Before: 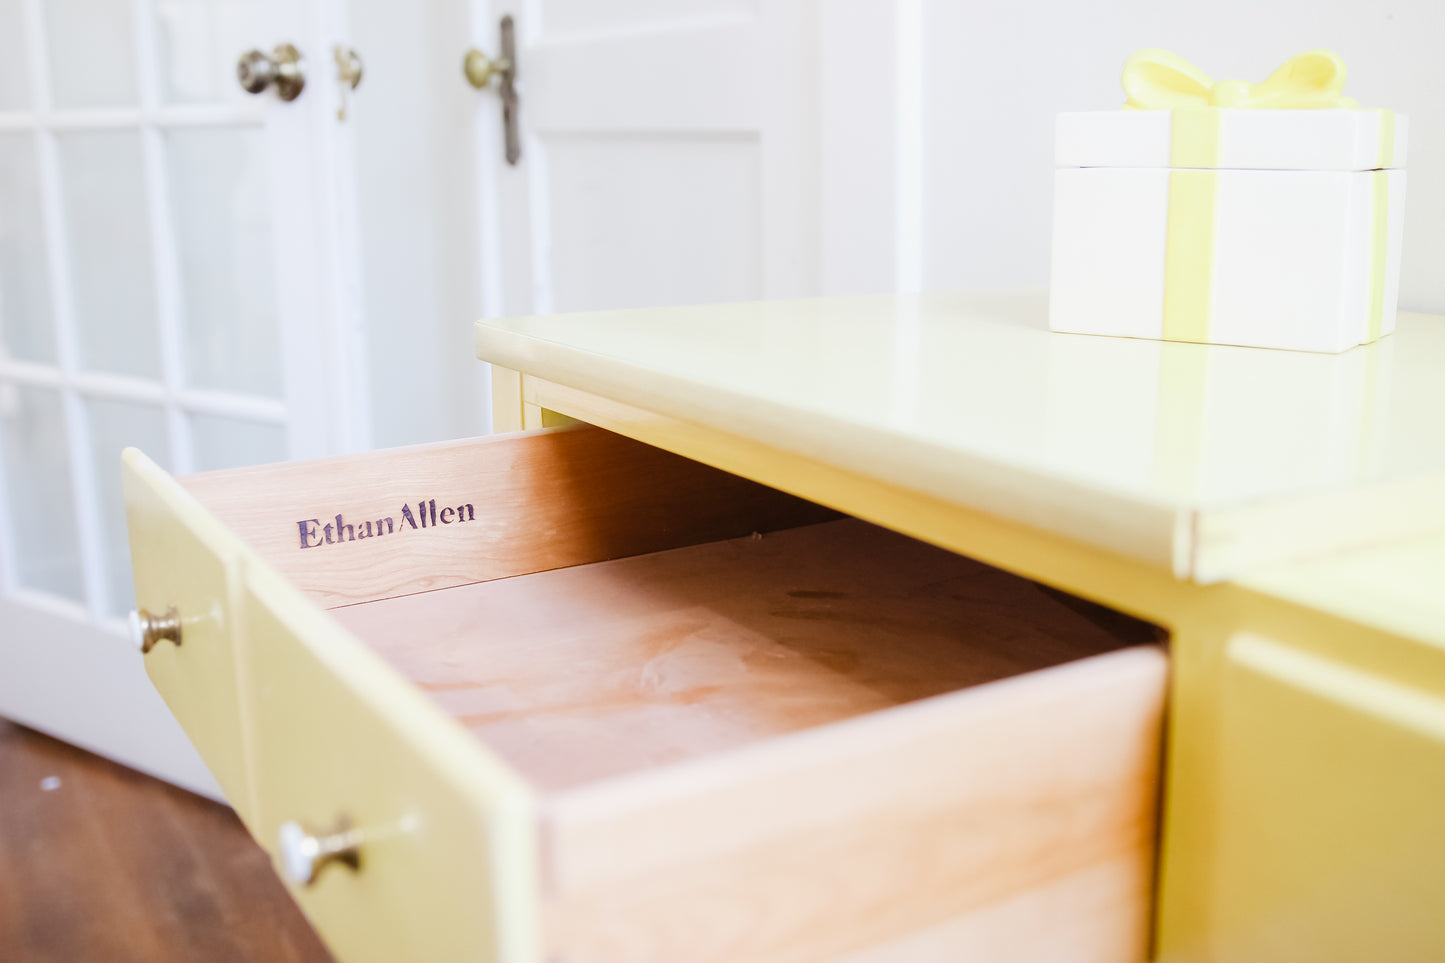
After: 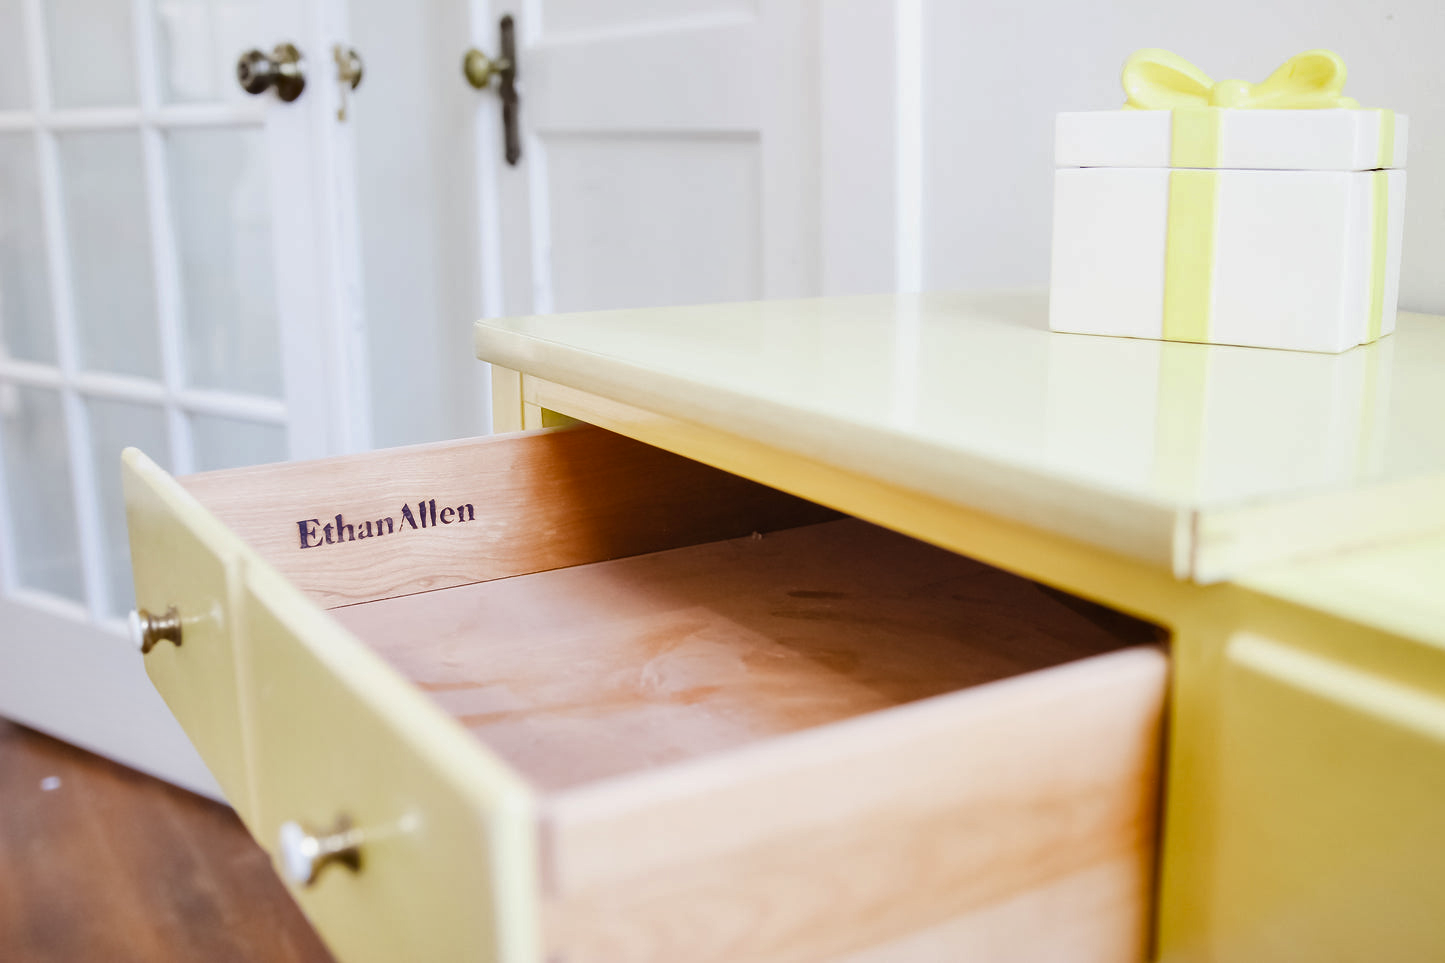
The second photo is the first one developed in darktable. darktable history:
shadows and highlights: white point adjustment 0.071, soften with gaussian
